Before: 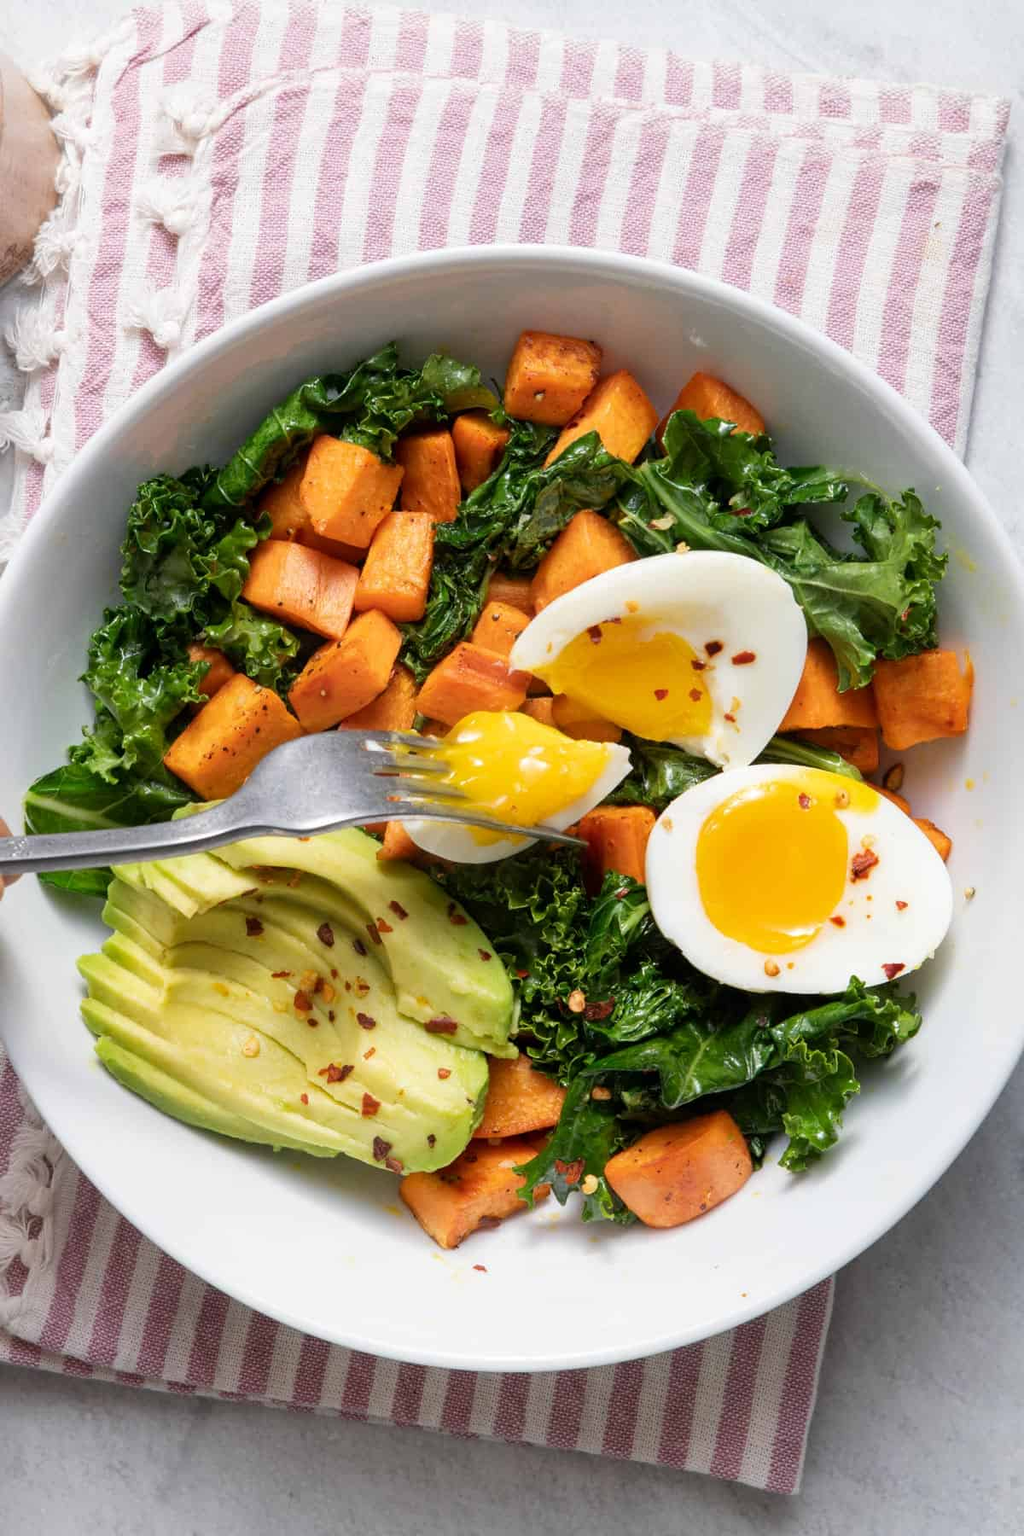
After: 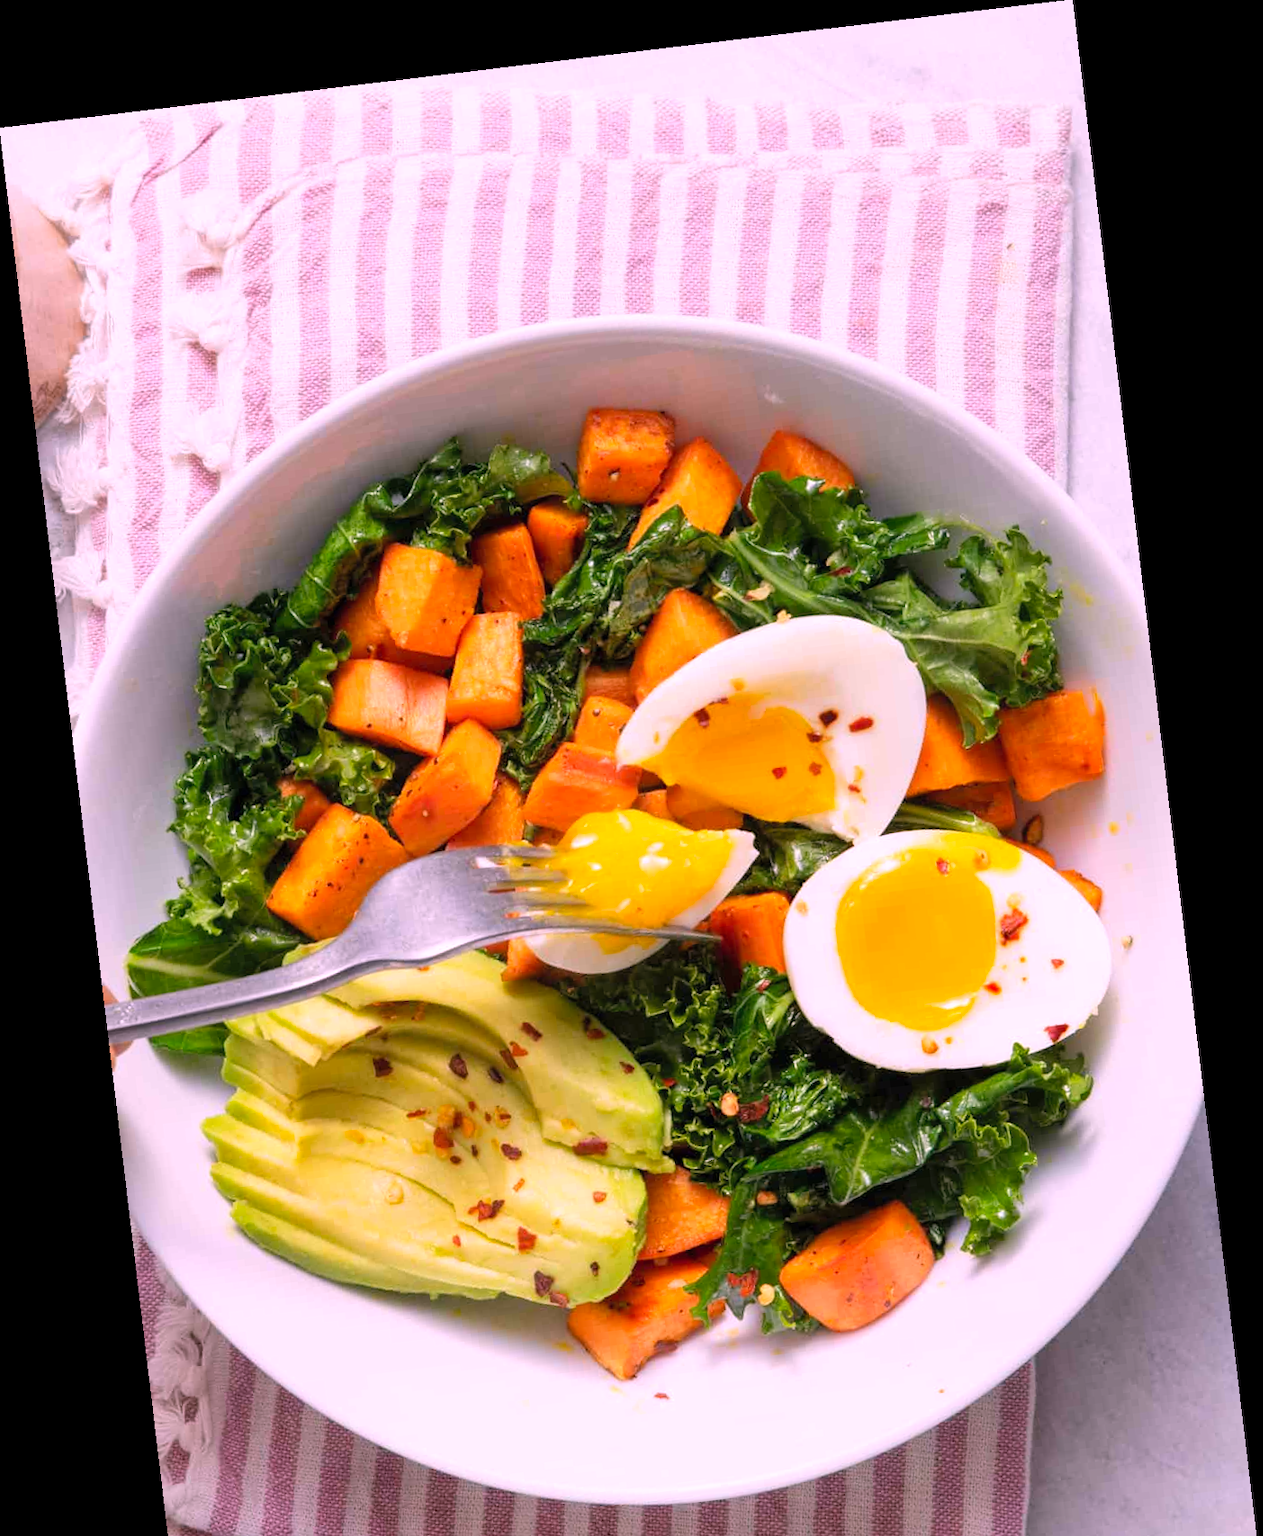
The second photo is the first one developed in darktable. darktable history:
color correction: highlights a* 5.81, highlights b* 4.84
crop and rotate: top 0%, bottom 11.49%
rotate and perspective: rotation -6.83°, automatic cropping off
white balance: red 1.066, blue 1.119
contrast brightness saturation: brightness 0.09, saturation 0.19
